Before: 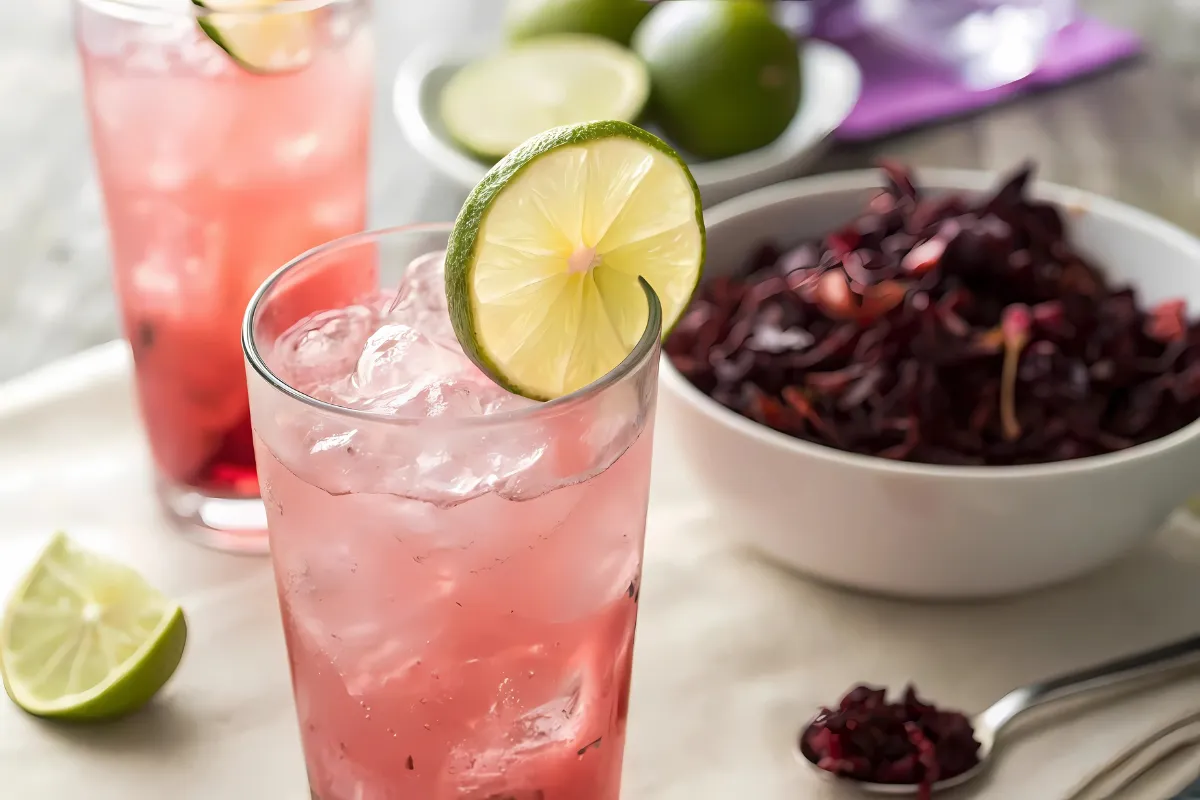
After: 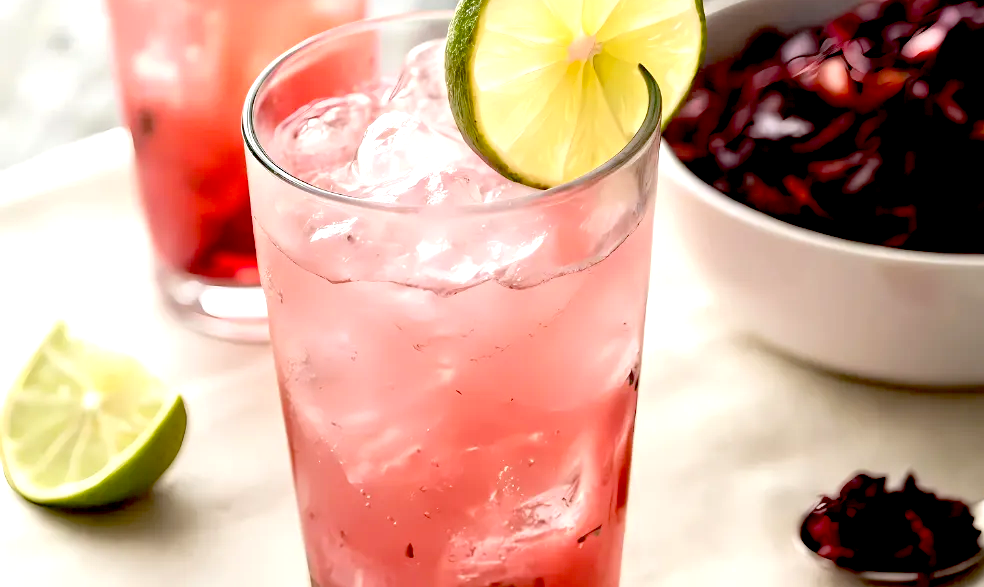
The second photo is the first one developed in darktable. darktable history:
crop: top 26.531%, right 17.959%
exposure: black level correction 0.04, exposure 0.5 EV, compensate highlight preservation false
